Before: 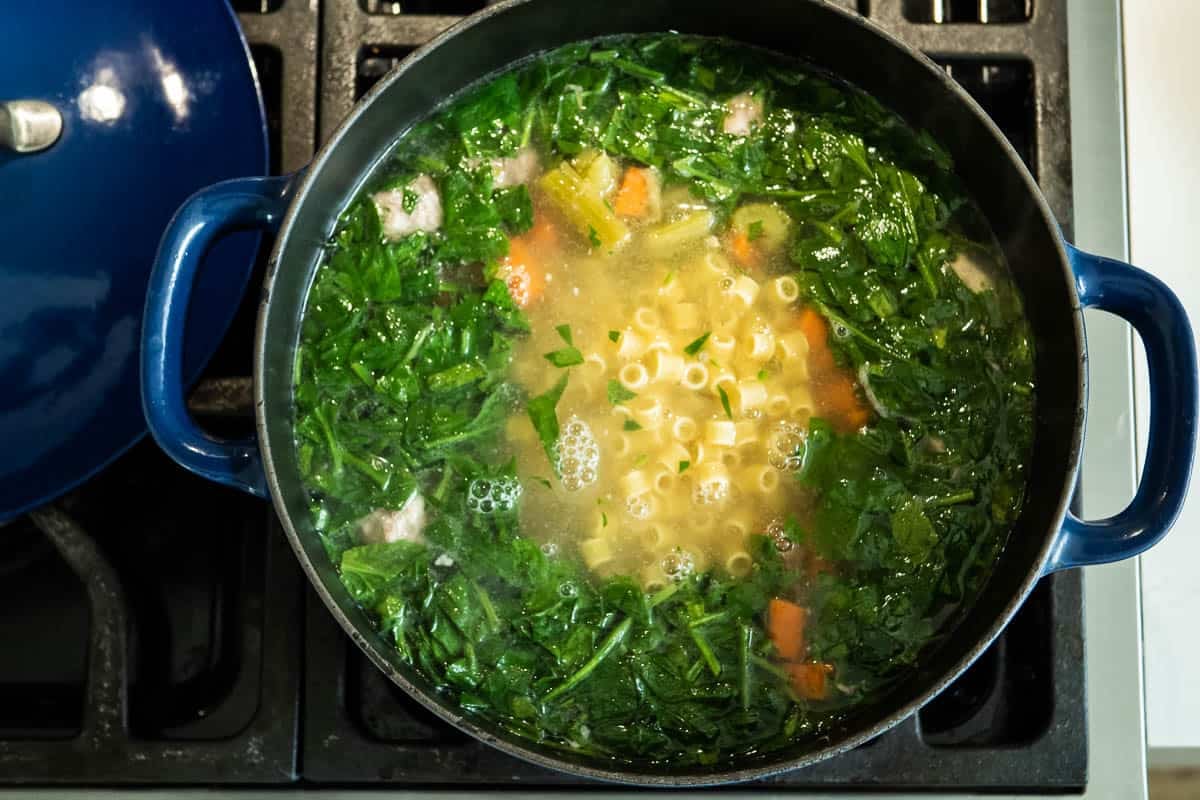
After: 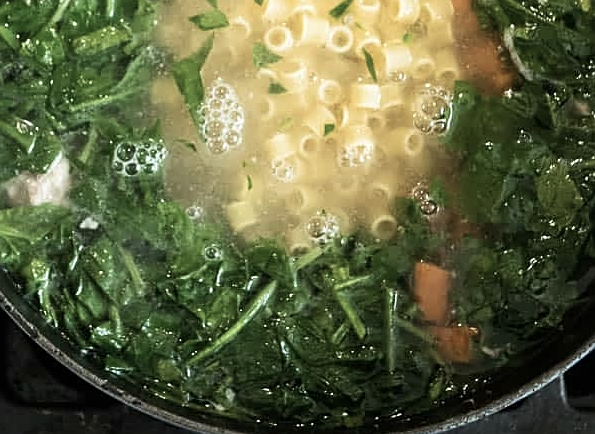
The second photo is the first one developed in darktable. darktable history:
contrast brightness saturation: contrast 0.105, saturation -0.373
crop: left 29.604%, top 42.213%, right 20.768%, bottom 3.506%
sharpen: on, module defaults
